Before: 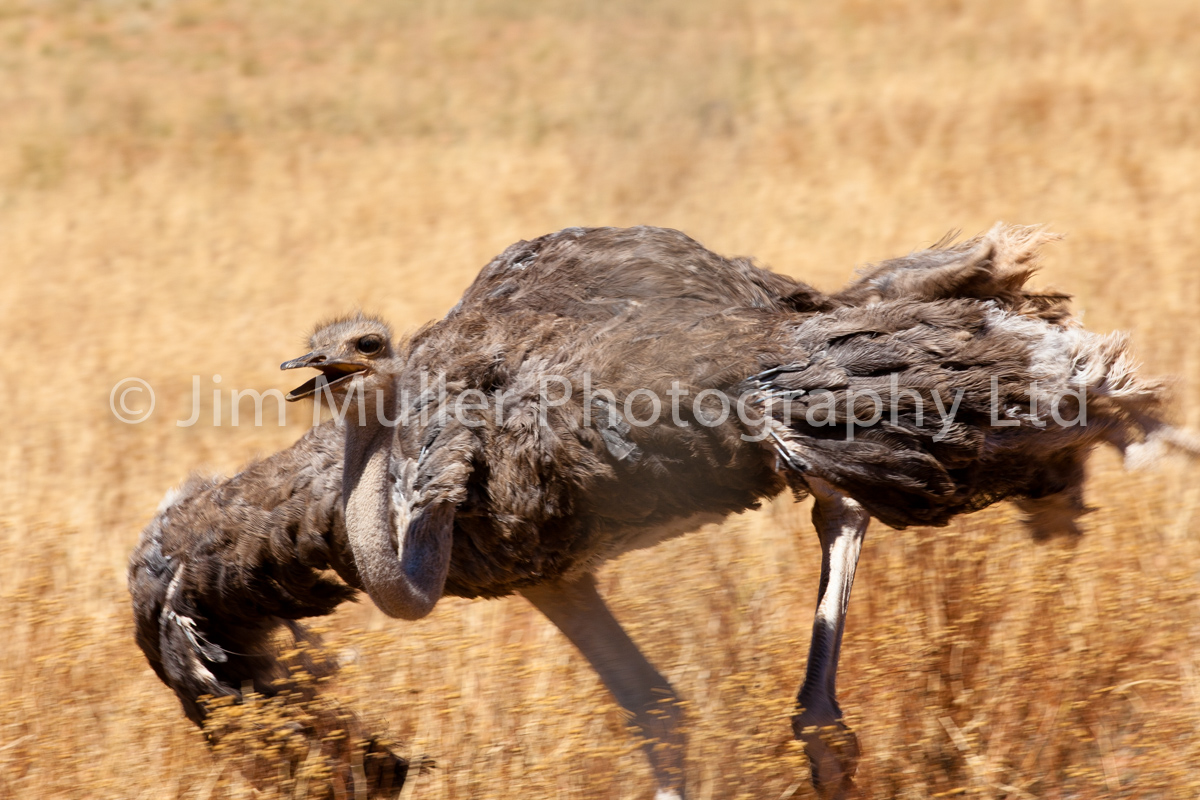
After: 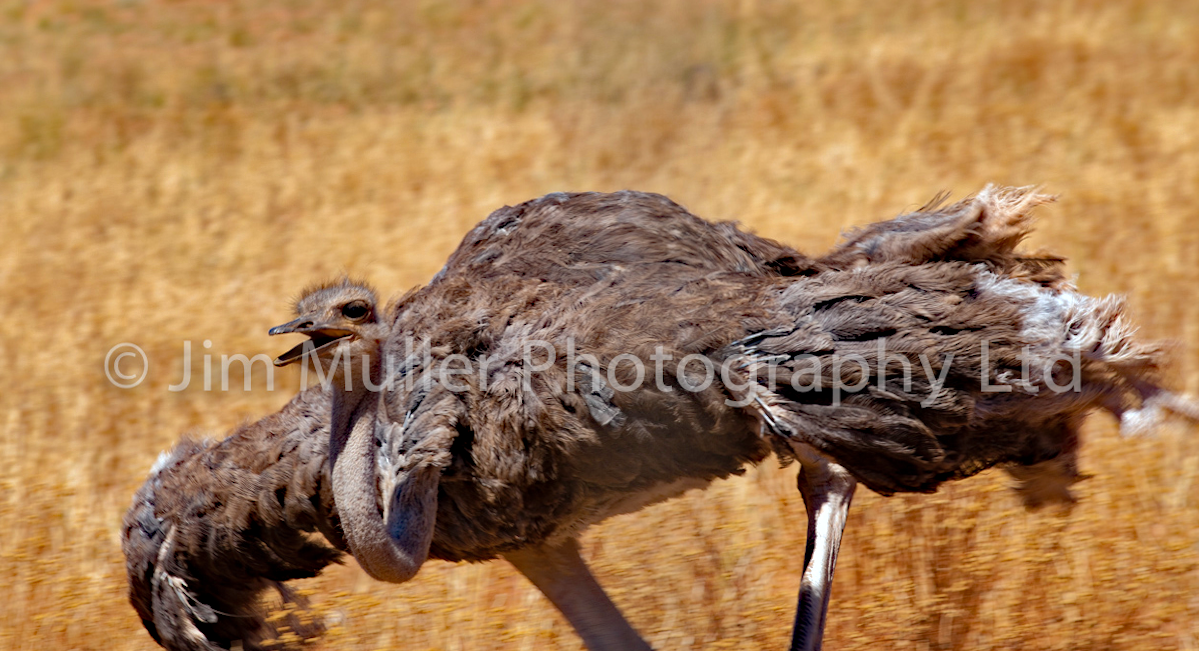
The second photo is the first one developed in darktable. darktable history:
crop and rotate: top 5.667%, bottom 14.937%
shadows and highlights: shadows 40, highlights -60
haze removal: strength 0.53, distance 0.925, compatibility mode true, adaptive false
rotate and perspective: lens shift (horizontal) -0.055, automatic cropping off
